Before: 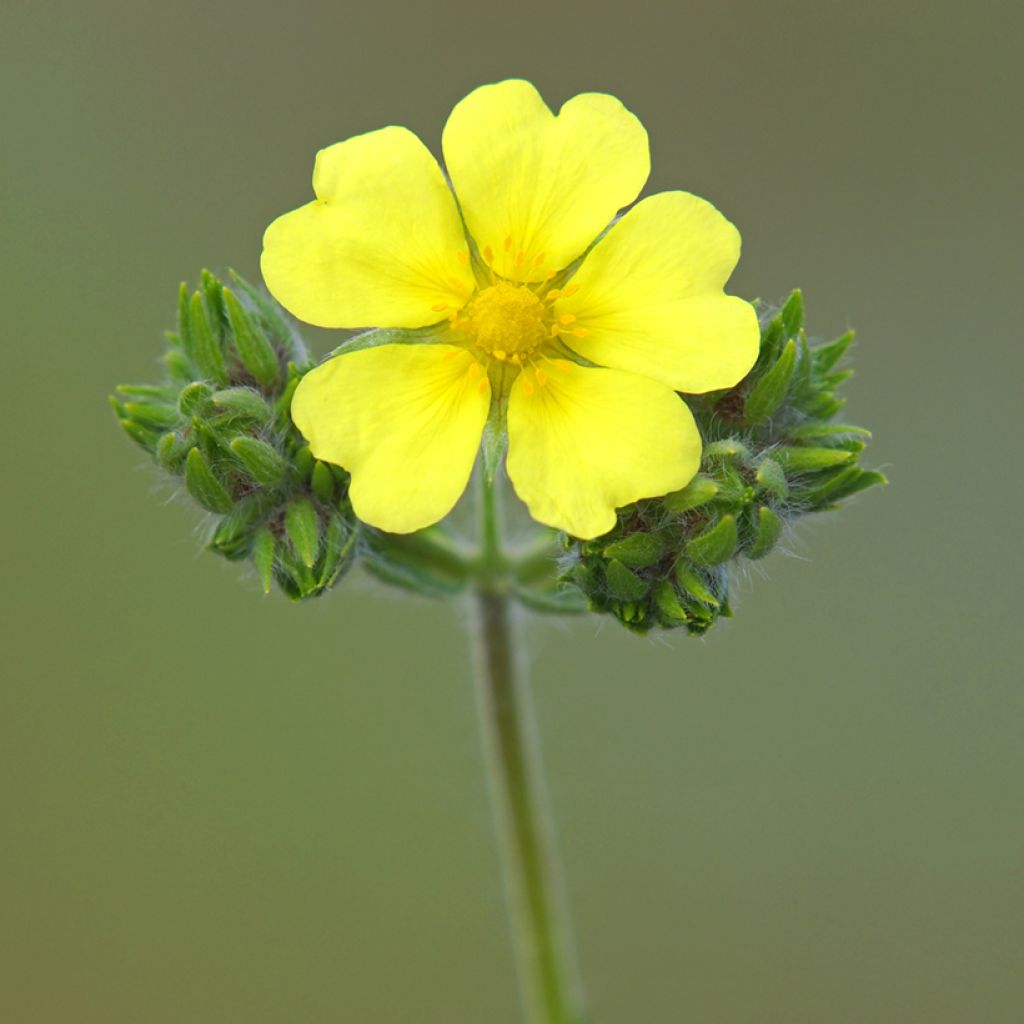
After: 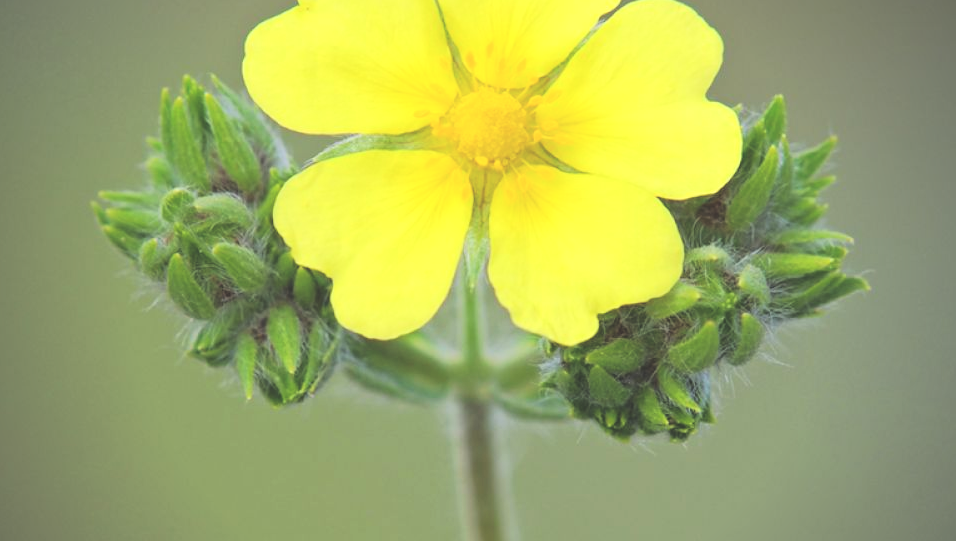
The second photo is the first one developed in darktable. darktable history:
vignetting: fall-off start 73.03%
crop: left 1.792%, top 19.006%, right 4.842%, bottom 28.121%
exposure: black level correction -0.03, compensate exposure bias true, compensate highlight preservation false
tone curve: curves: ch0 [(0, 0) (0.003, 0.016) (0.011, 0.019) (0.025, 0.023) (0.044, 0.029) (0.069, 0.042) (0.1, 0.068) (0.136, 0.101) (0.177, 0.143) (0.224, 0.21) (0.277, 0.289) (0.335, 0.379) (0.399, 0.476) (0.468, 0.569) (0.543, 0.654) (0.623, 0.75) (0.709, 0.822) (0.801, 0.893) (0.898, 0.946) (1, 1)], color space Lab, linked channels
